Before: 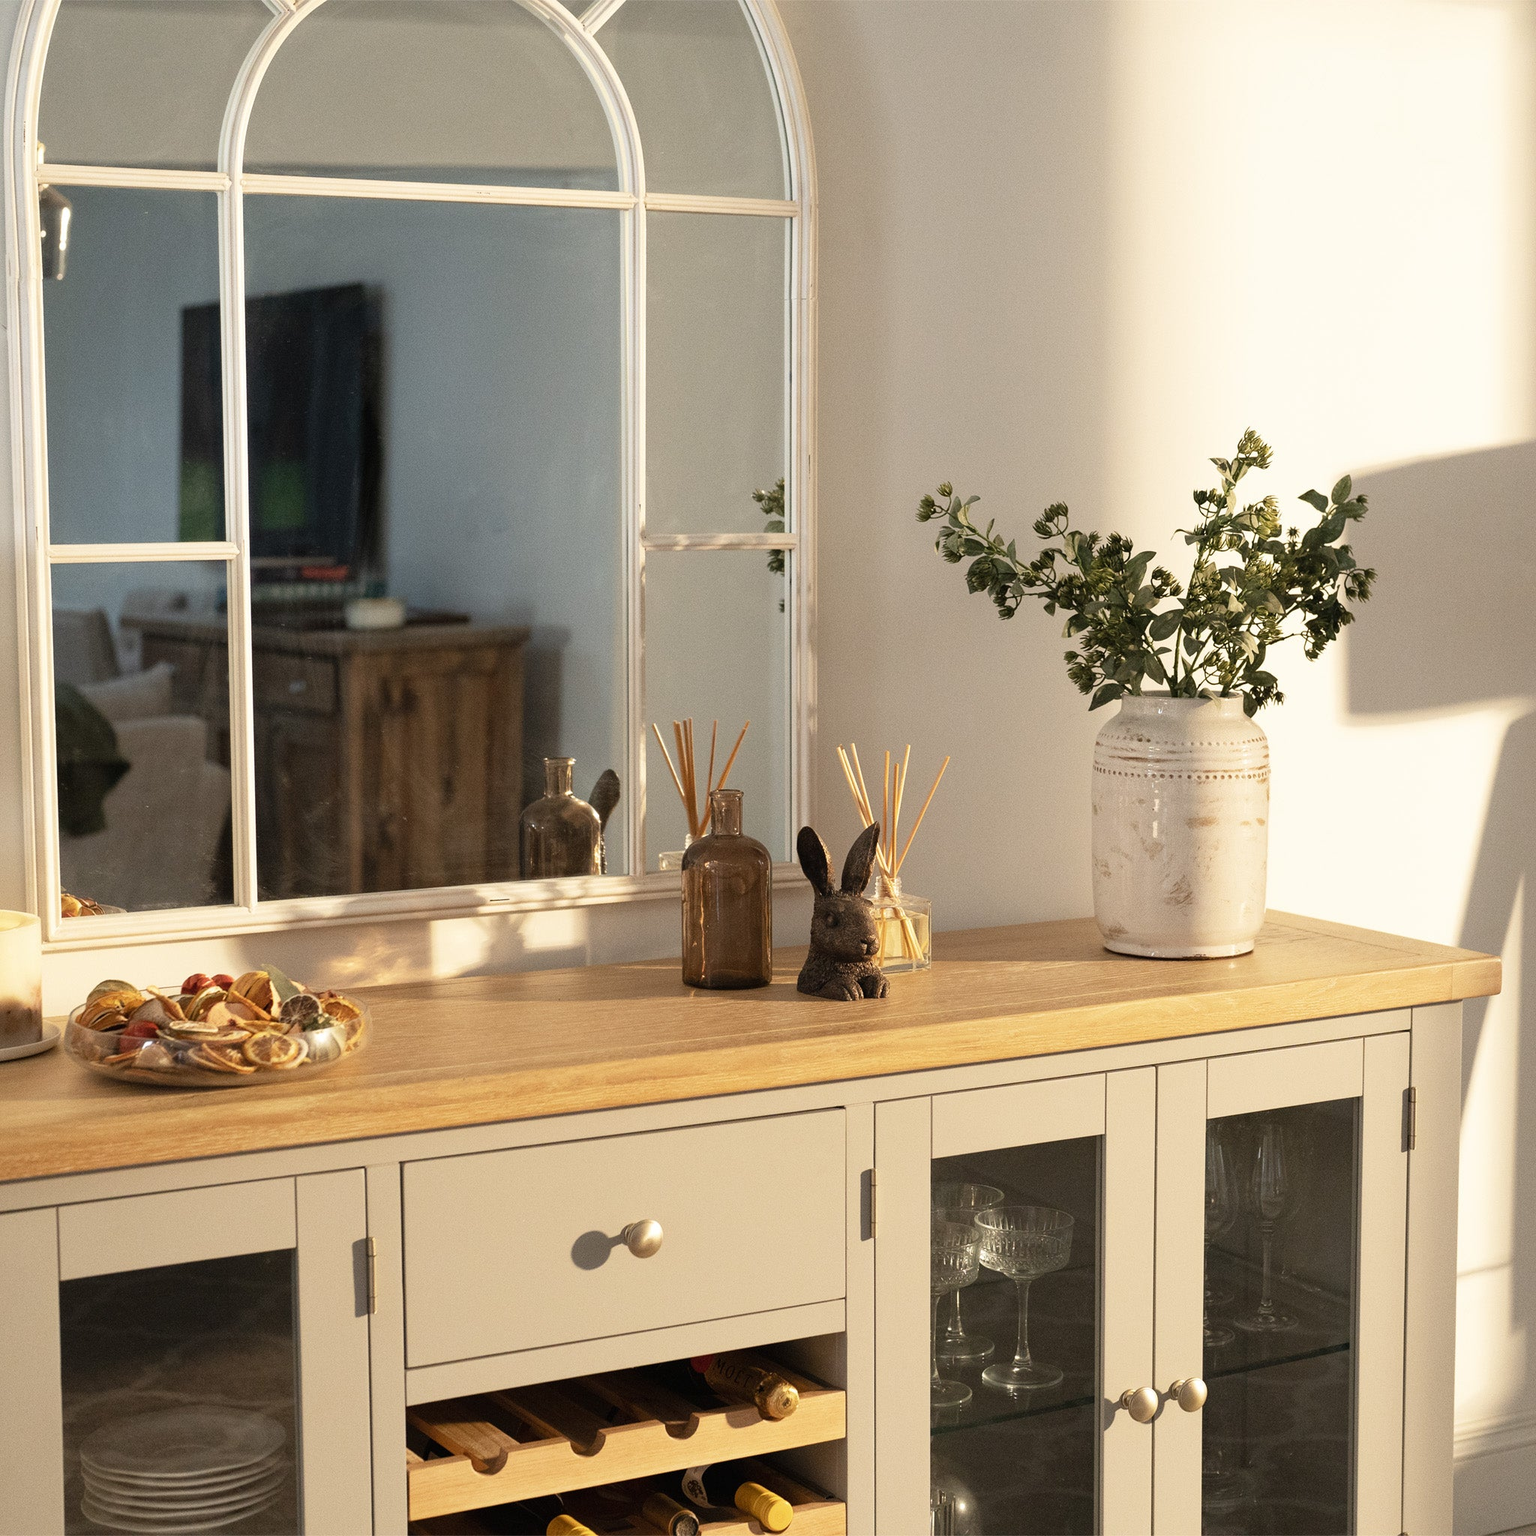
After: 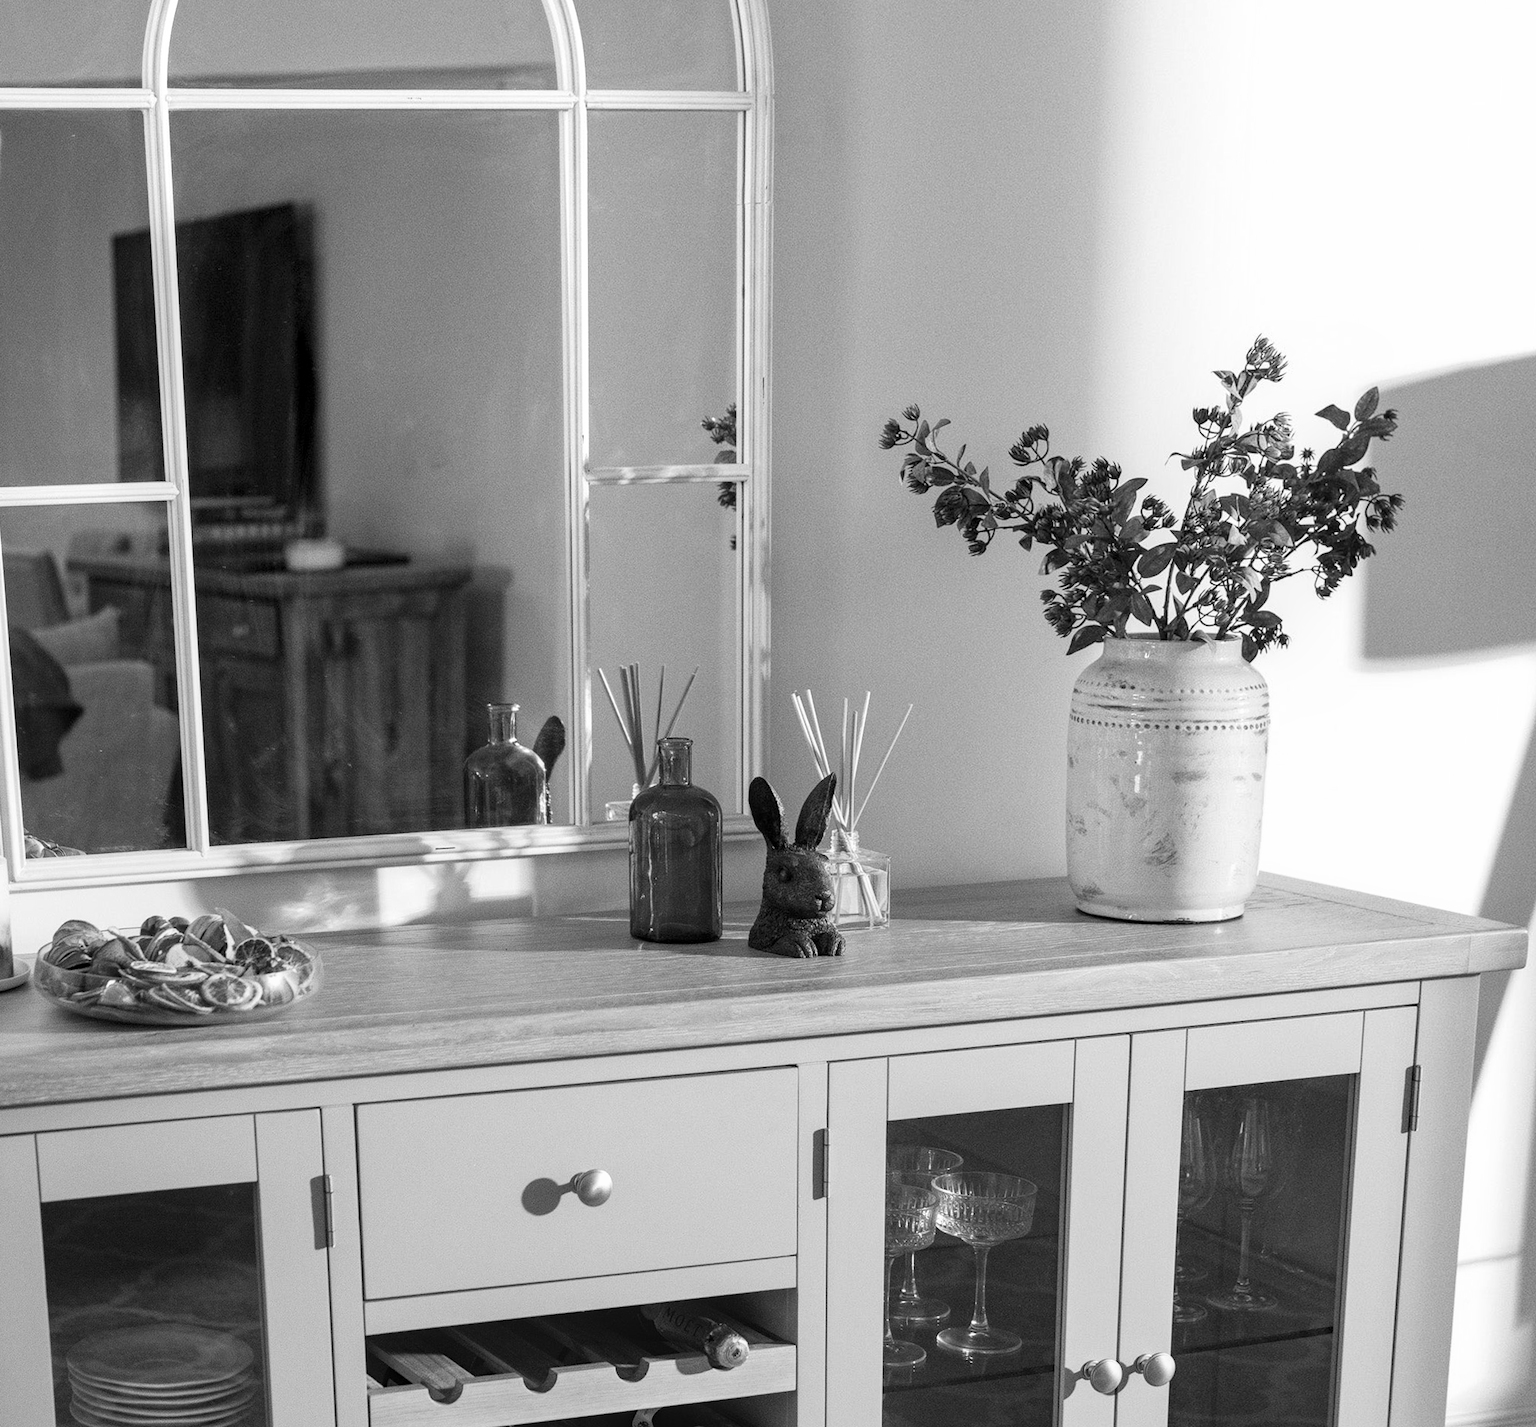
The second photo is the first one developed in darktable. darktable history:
monochrome: on, module defaults
crop and rotate: top 6.25%
local contrast: on, module defaults
contrast brightness saturation: contrast 0.14
rotate and perspective: rotation 0.062°, lens shift (vertical) 0.115, lens shift (horizontal) -0.133, crop left 0.047, crop right 0.94, crop top 0.061, crop bottom 0.94
shadows and highlights: shadows 25, highlights -25
velvia: strength 17%
color contrast: green-magenta contrast 0.85, blue-yellow contrast 1.25, unbound 0
